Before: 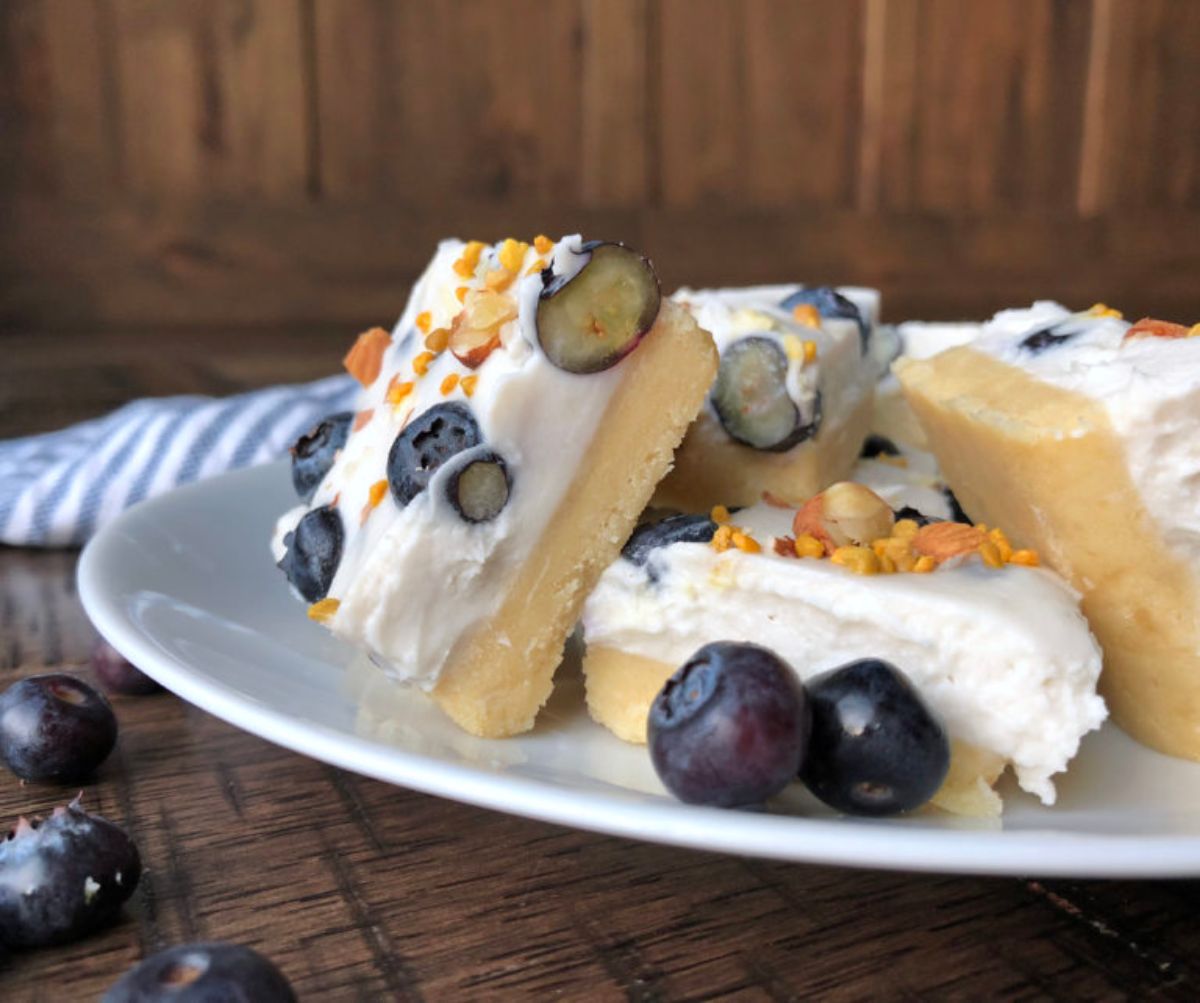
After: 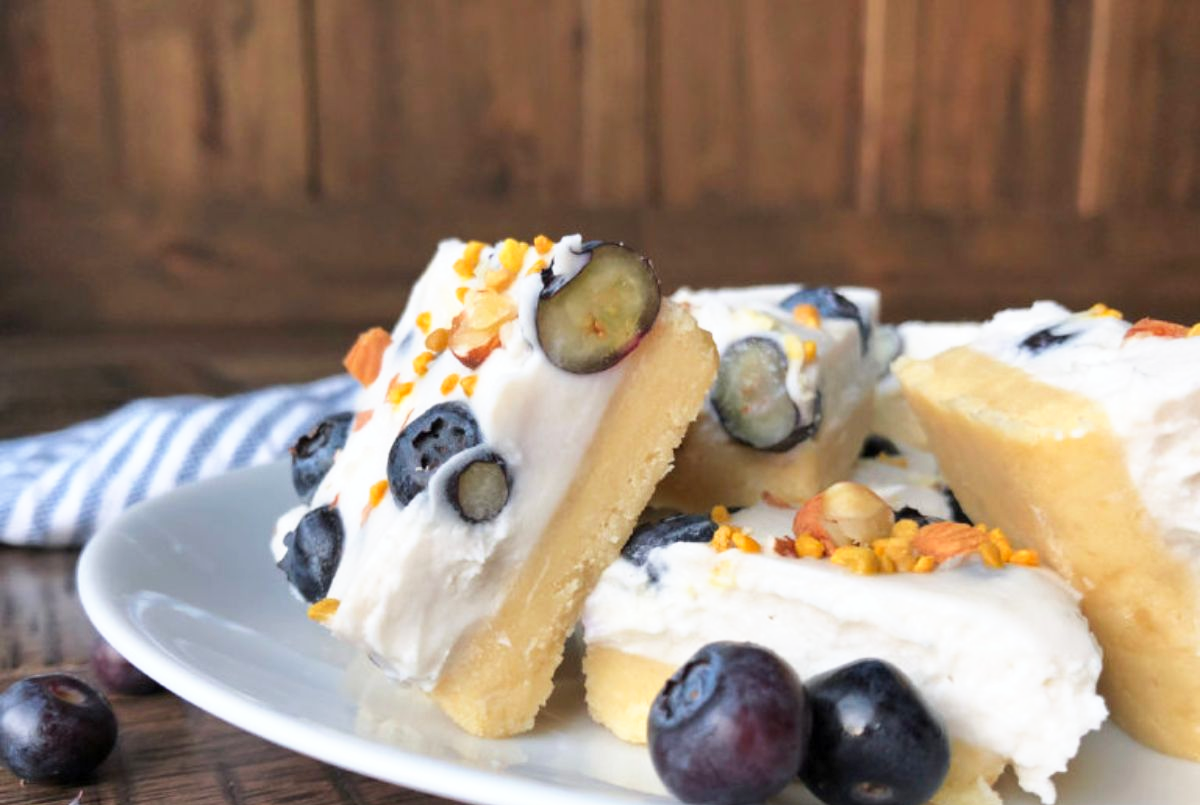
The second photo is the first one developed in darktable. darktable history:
crop: bottom 19.644%
base curve: curves: ch0 [(0, 0) (0.688, 0.865) (1, 1)], preserve colors none
